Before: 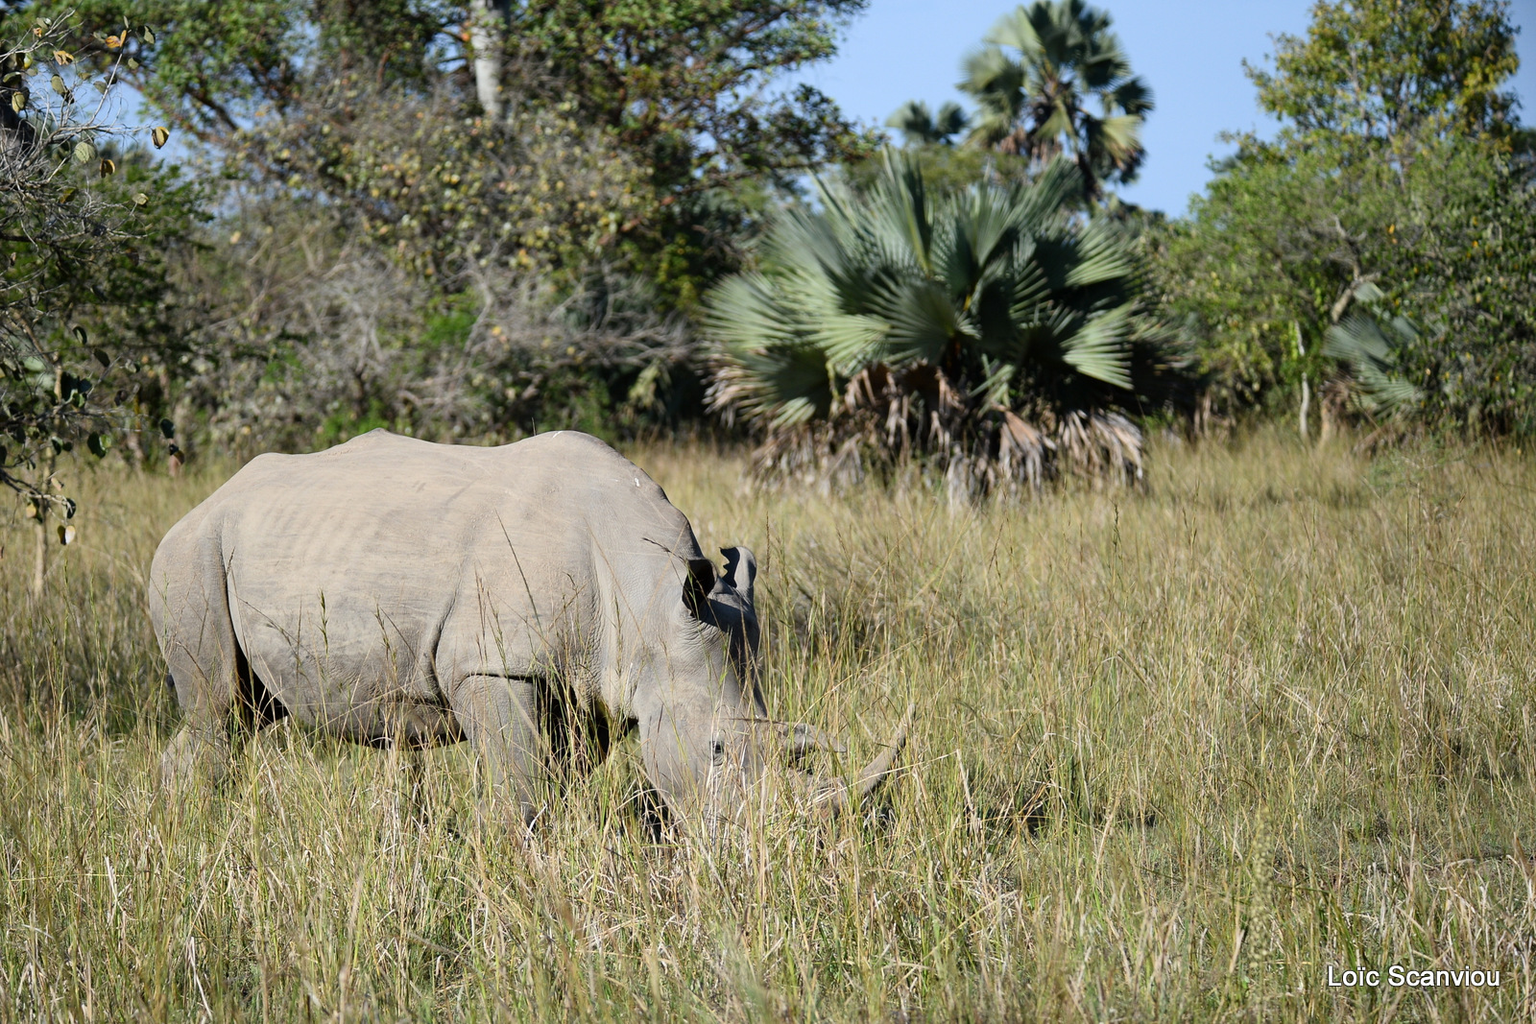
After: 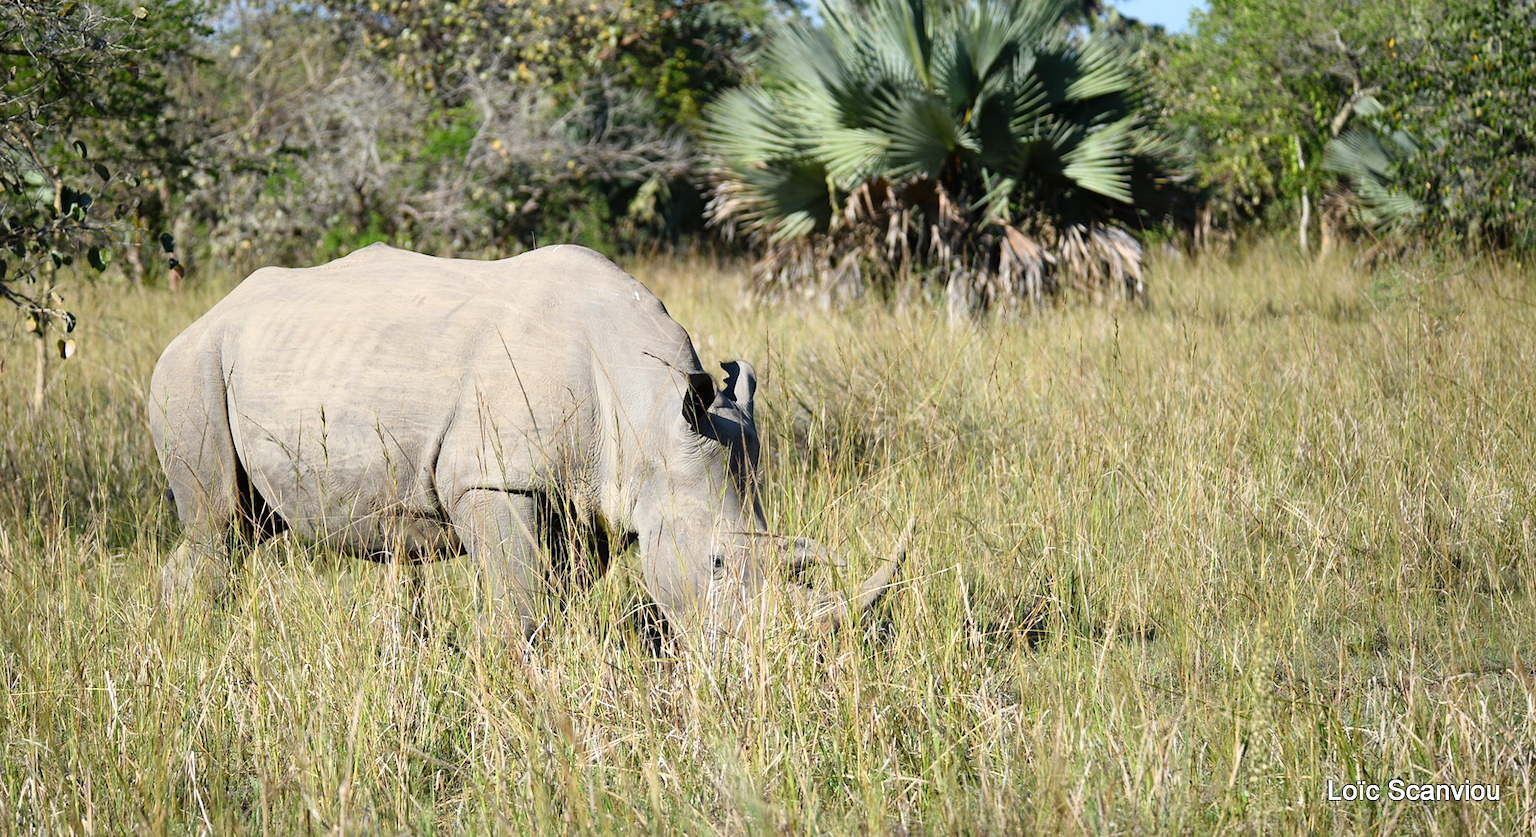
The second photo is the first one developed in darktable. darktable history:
crop and rotate: top 18.215%
levels: levels [0, 0.435, 0.917]
